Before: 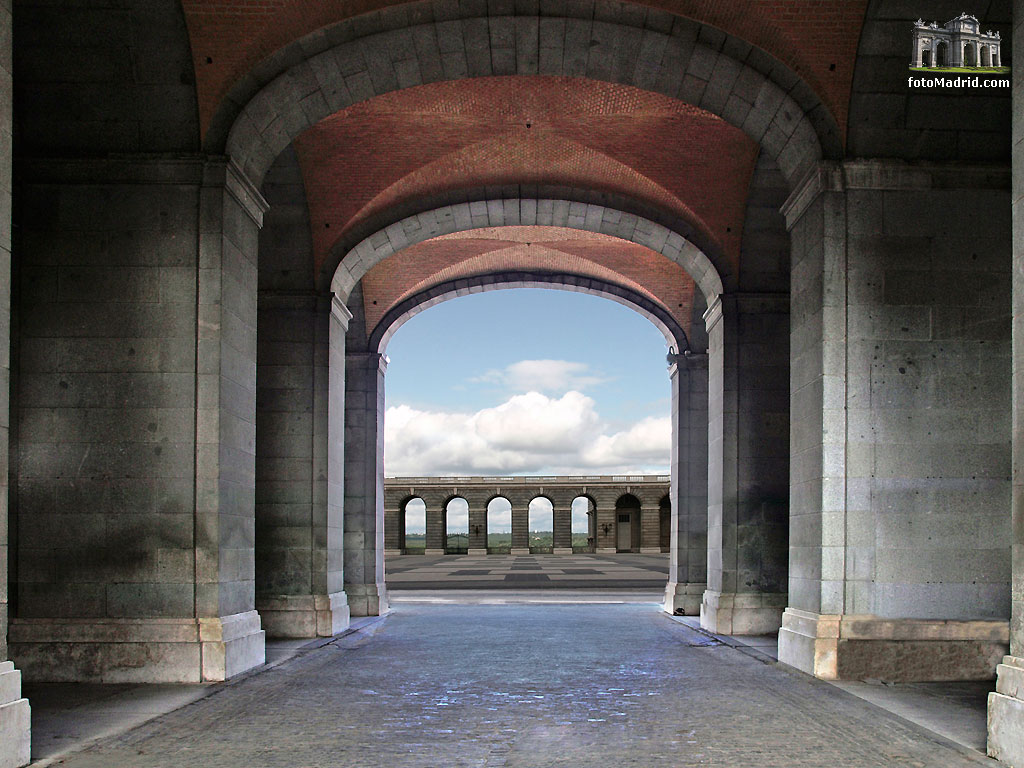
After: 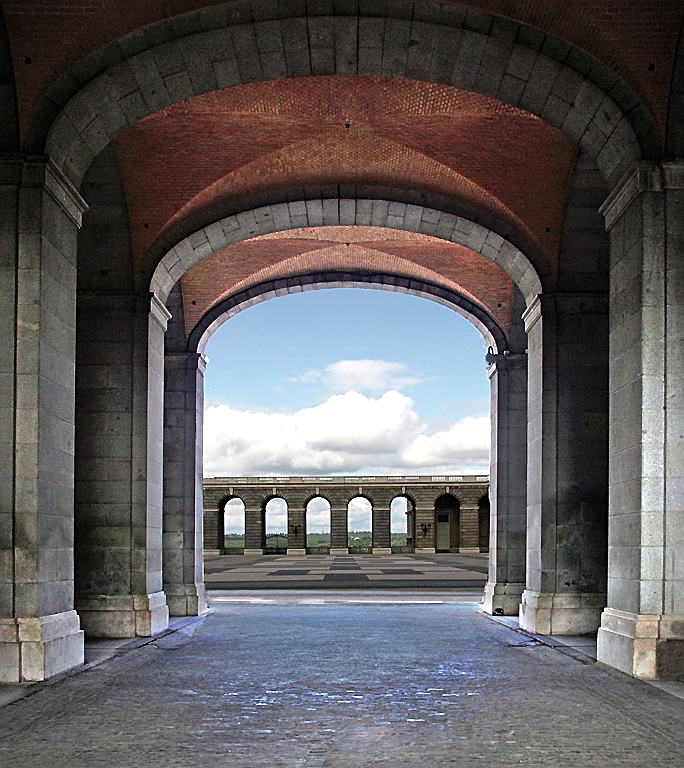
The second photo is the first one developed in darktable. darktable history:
sharpen: on, module defaults
color balance: contrast 10%
crop and rotate: left 17.732%, right 15.423%
vignetting: on, module defaults
